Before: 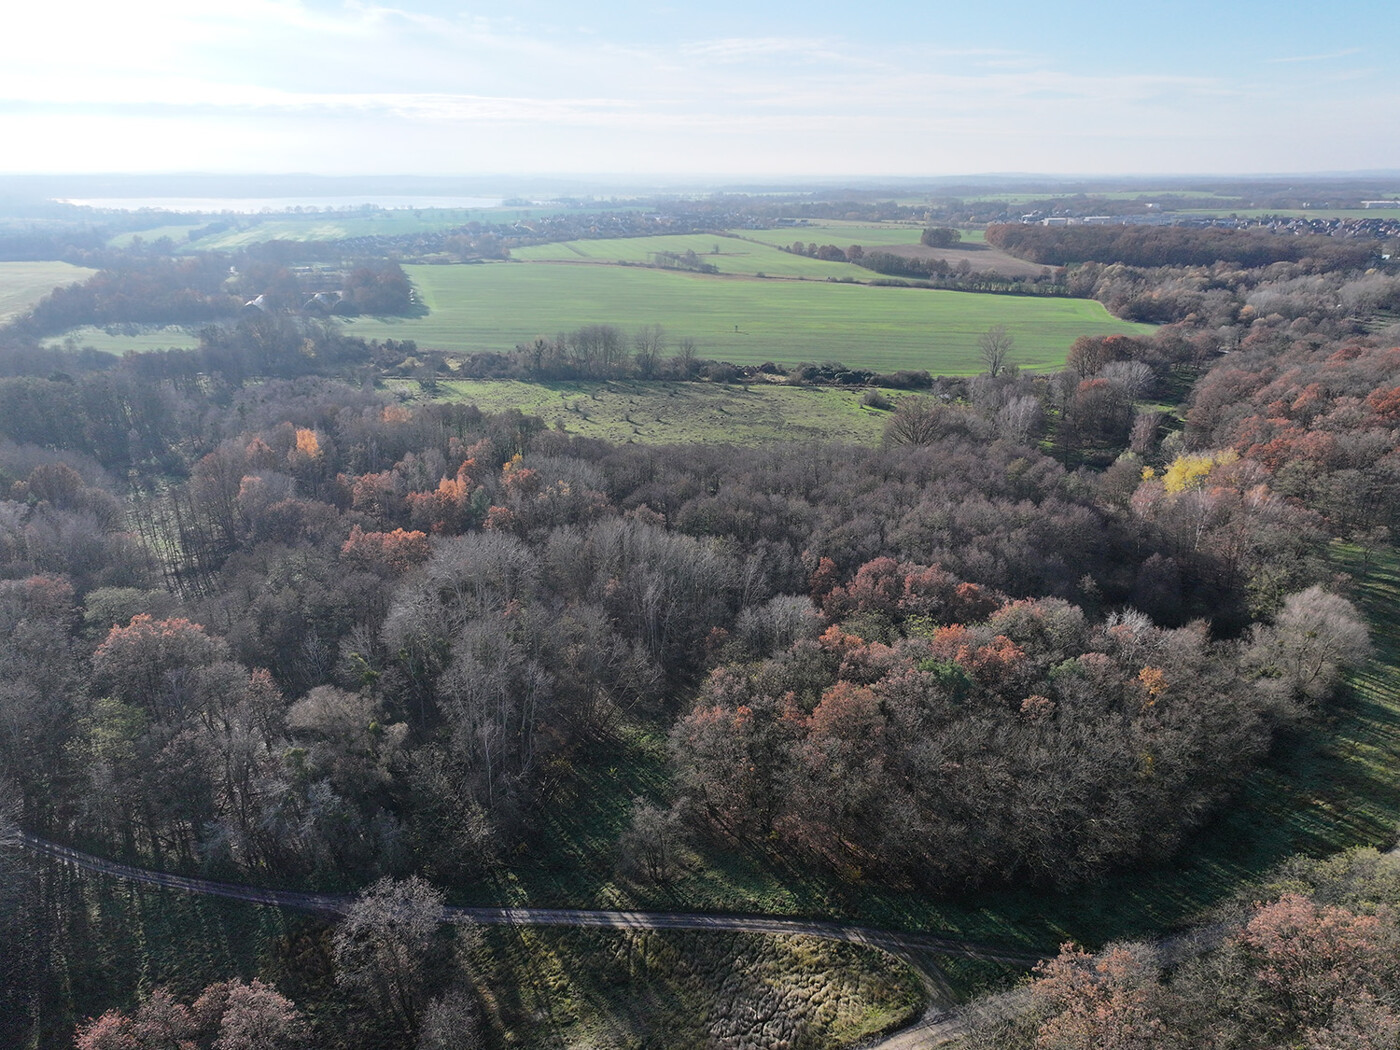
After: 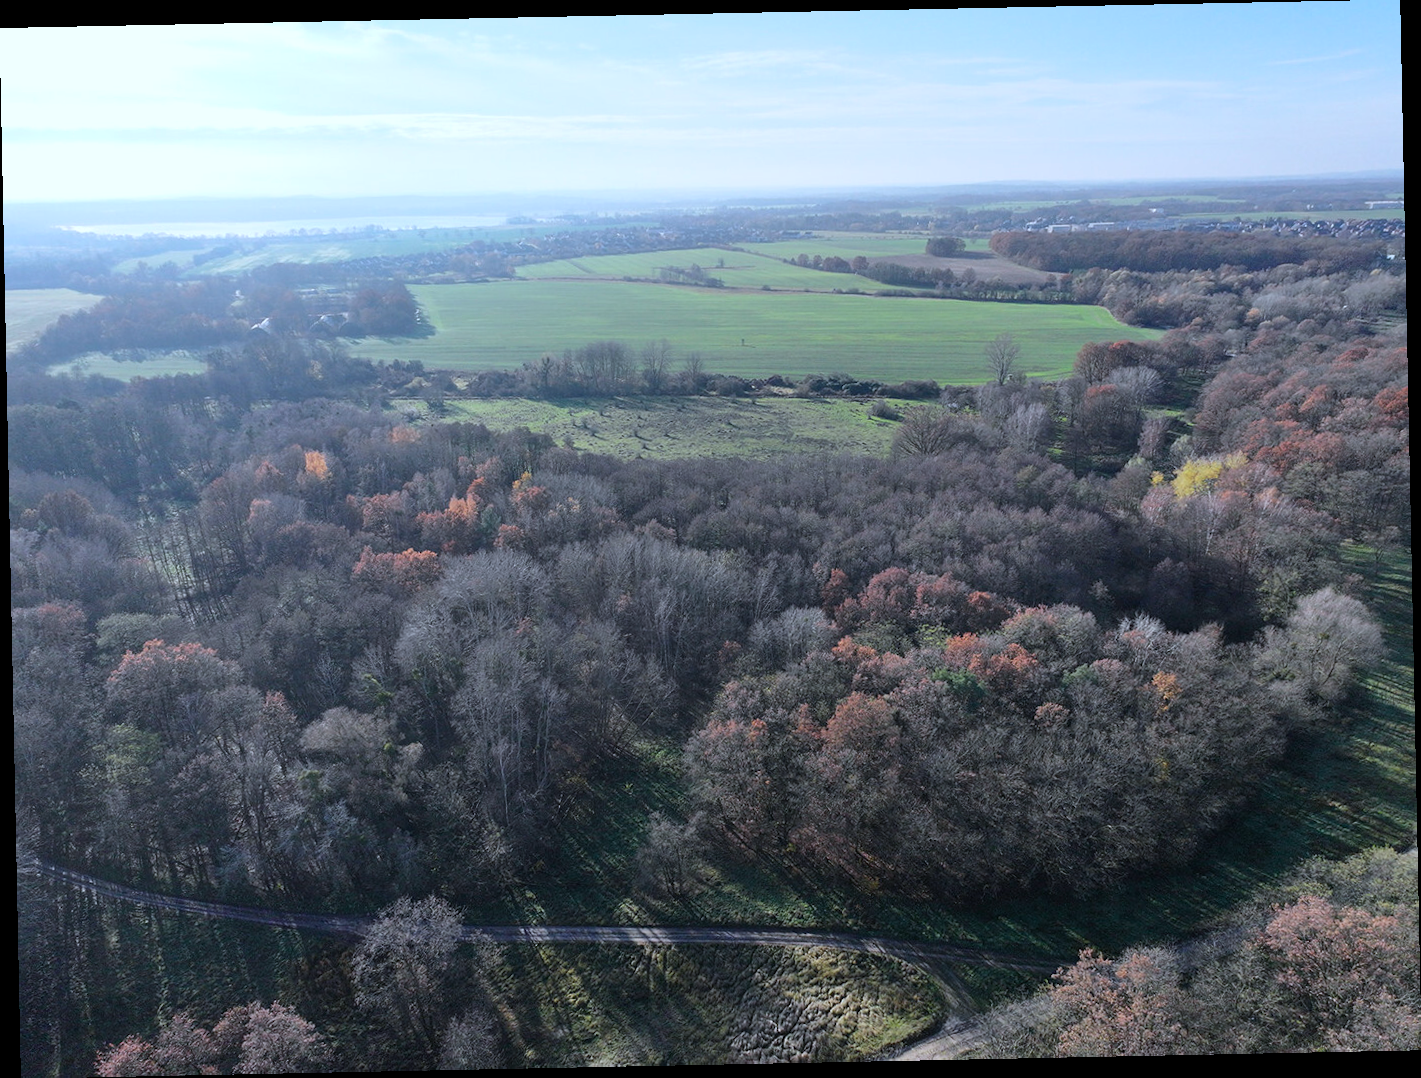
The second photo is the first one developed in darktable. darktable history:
color calibration: x 0.372, y 0.386, temperature 4283.97 K
rotate and perspective: rotation -1.17°, automatic cropping off
